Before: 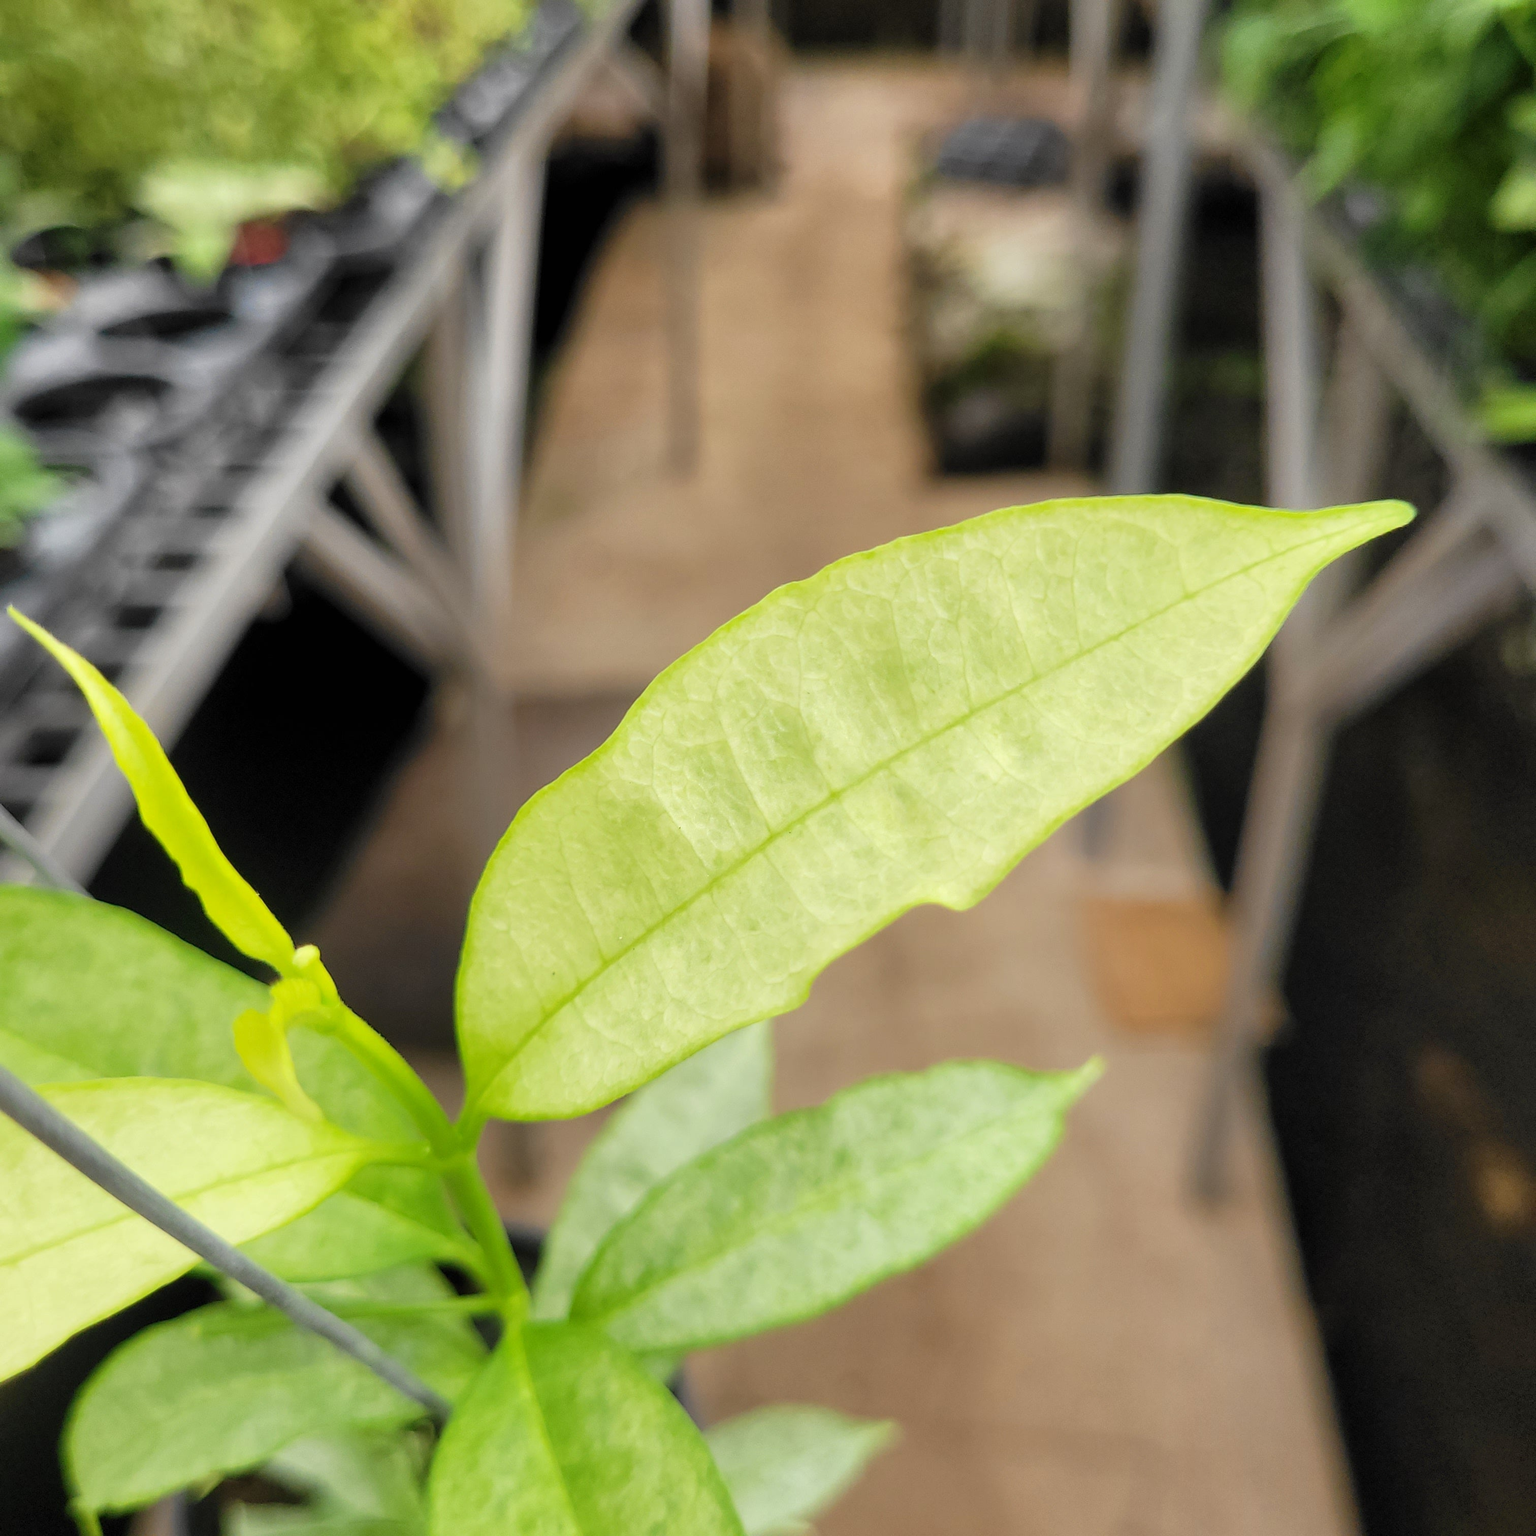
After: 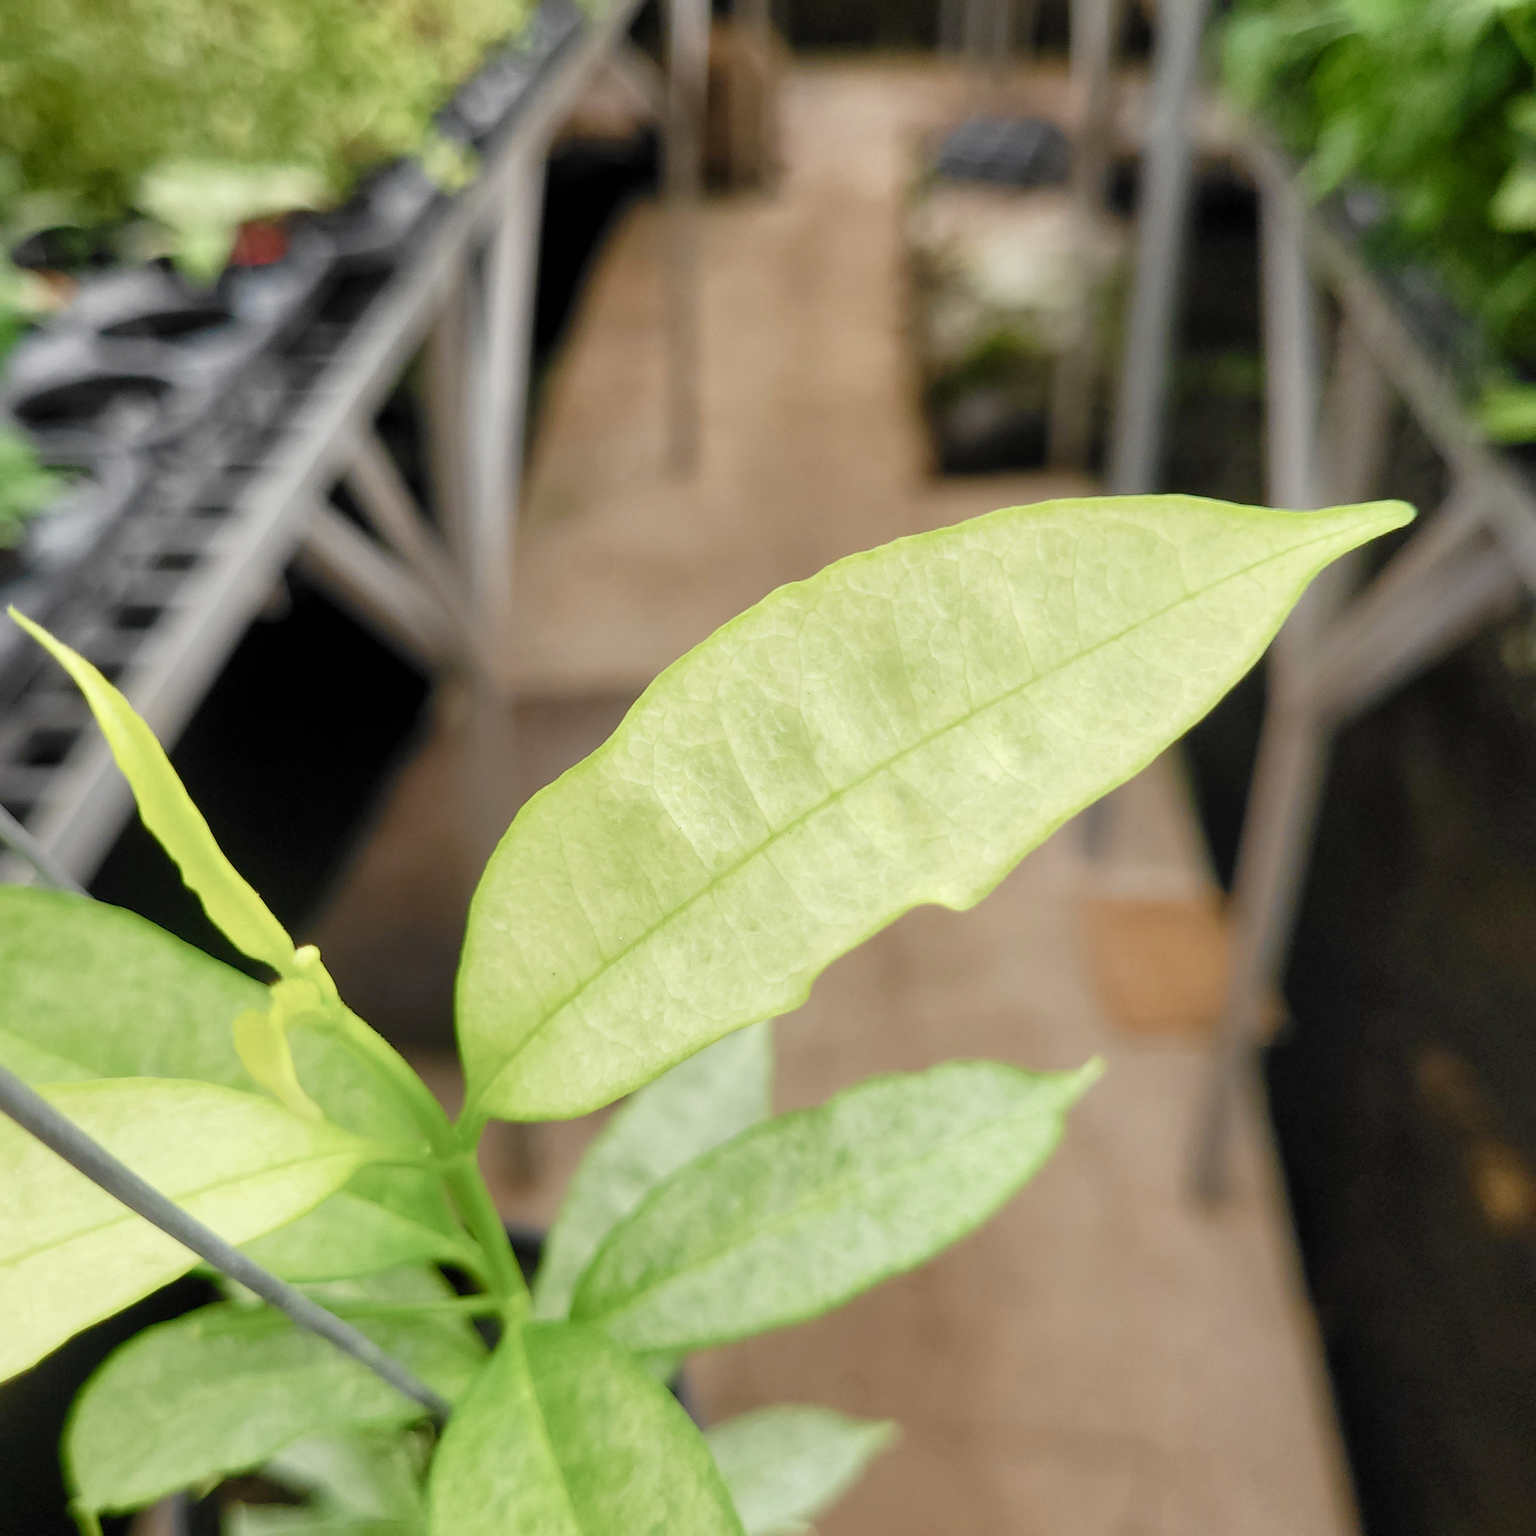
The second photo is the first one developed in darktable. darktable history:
color balance rgb: perceptual saturation grading › global saturation 0.614%, perceptual saturation grading › highlights -30.648%, perceptual saturation grading › shadows 19.549%, global vibrance 10.032%
